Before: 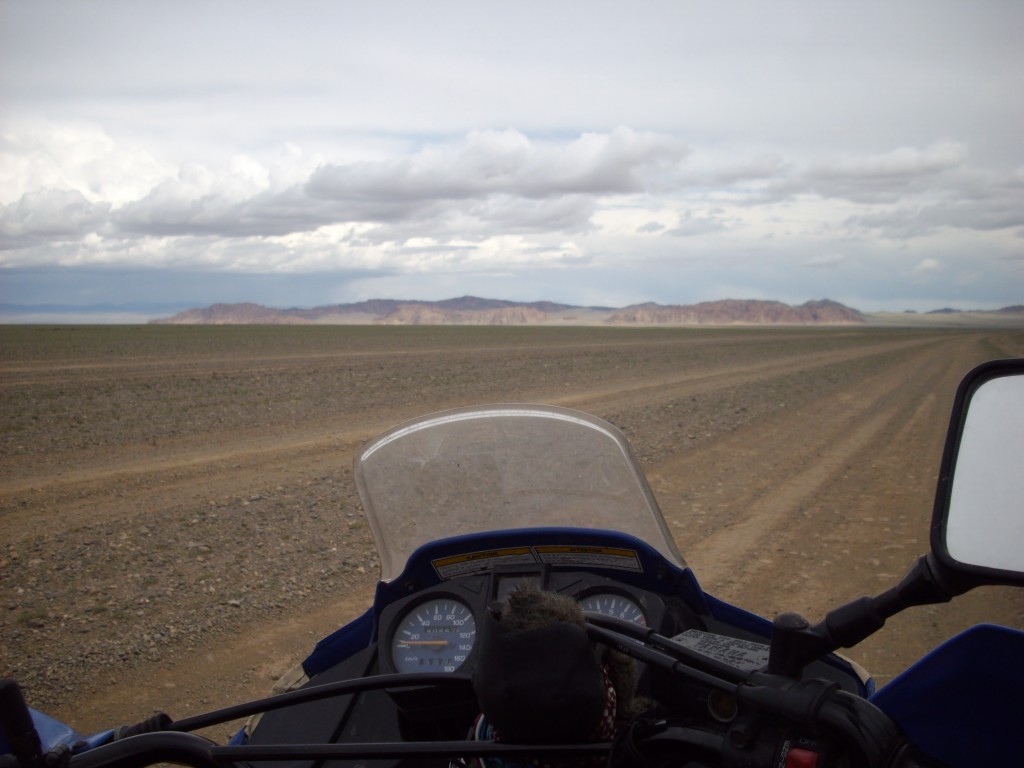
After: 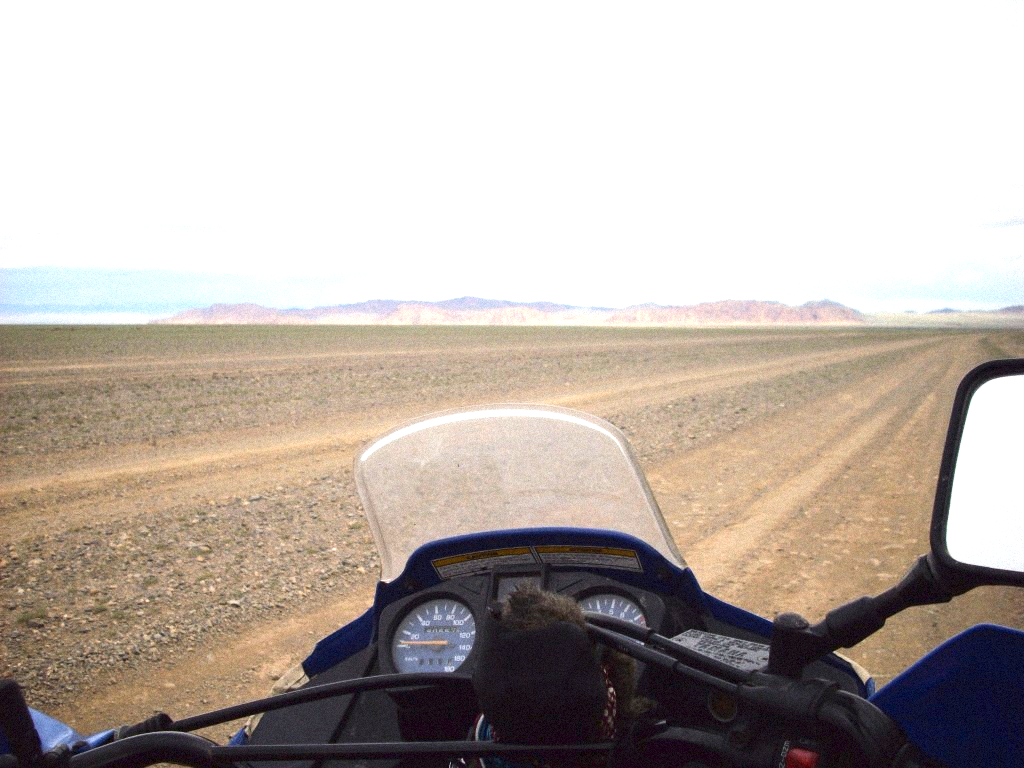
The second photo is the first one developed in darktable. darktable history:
grain: mid-tones bias 0%
exposure: black level correction 0, exposure 1.2 EV, compensate highlight preservation false
tone curve: curves: ch0 [(0, 0.028) (0.138, 0.156) (0.468, 0.516) (0.754, 0.823) (1, 1)], color space Lab, linked channels, preserve colors none
tone equalizer: -8 EV -0.417 EV, -7 EV -0.389 EV, -6 EV -0.333 EV, -5 EV -0.222 EV, -3 EV 0.222 EV, -2 EV 0.333 EV, -1 EV 0.389 EV, +0 EV 0.417 EV, edges refinement/feathering 500, mask exposure compensation -1.57 EV, preserve details no
